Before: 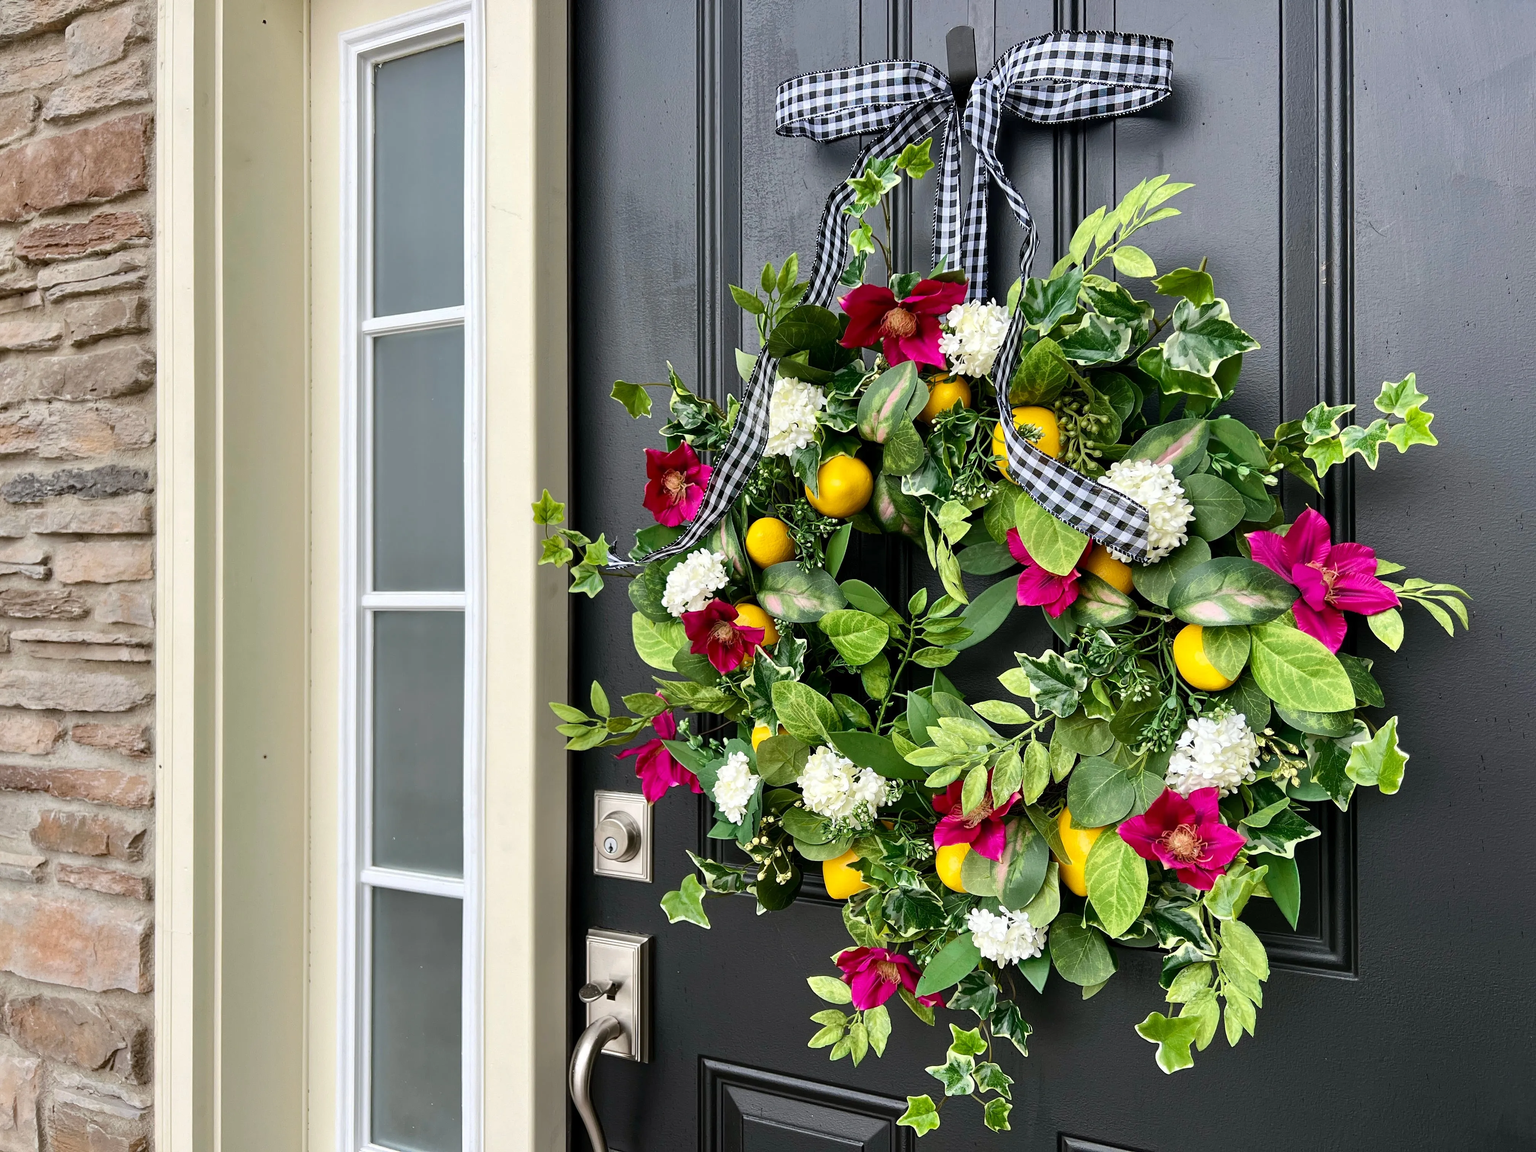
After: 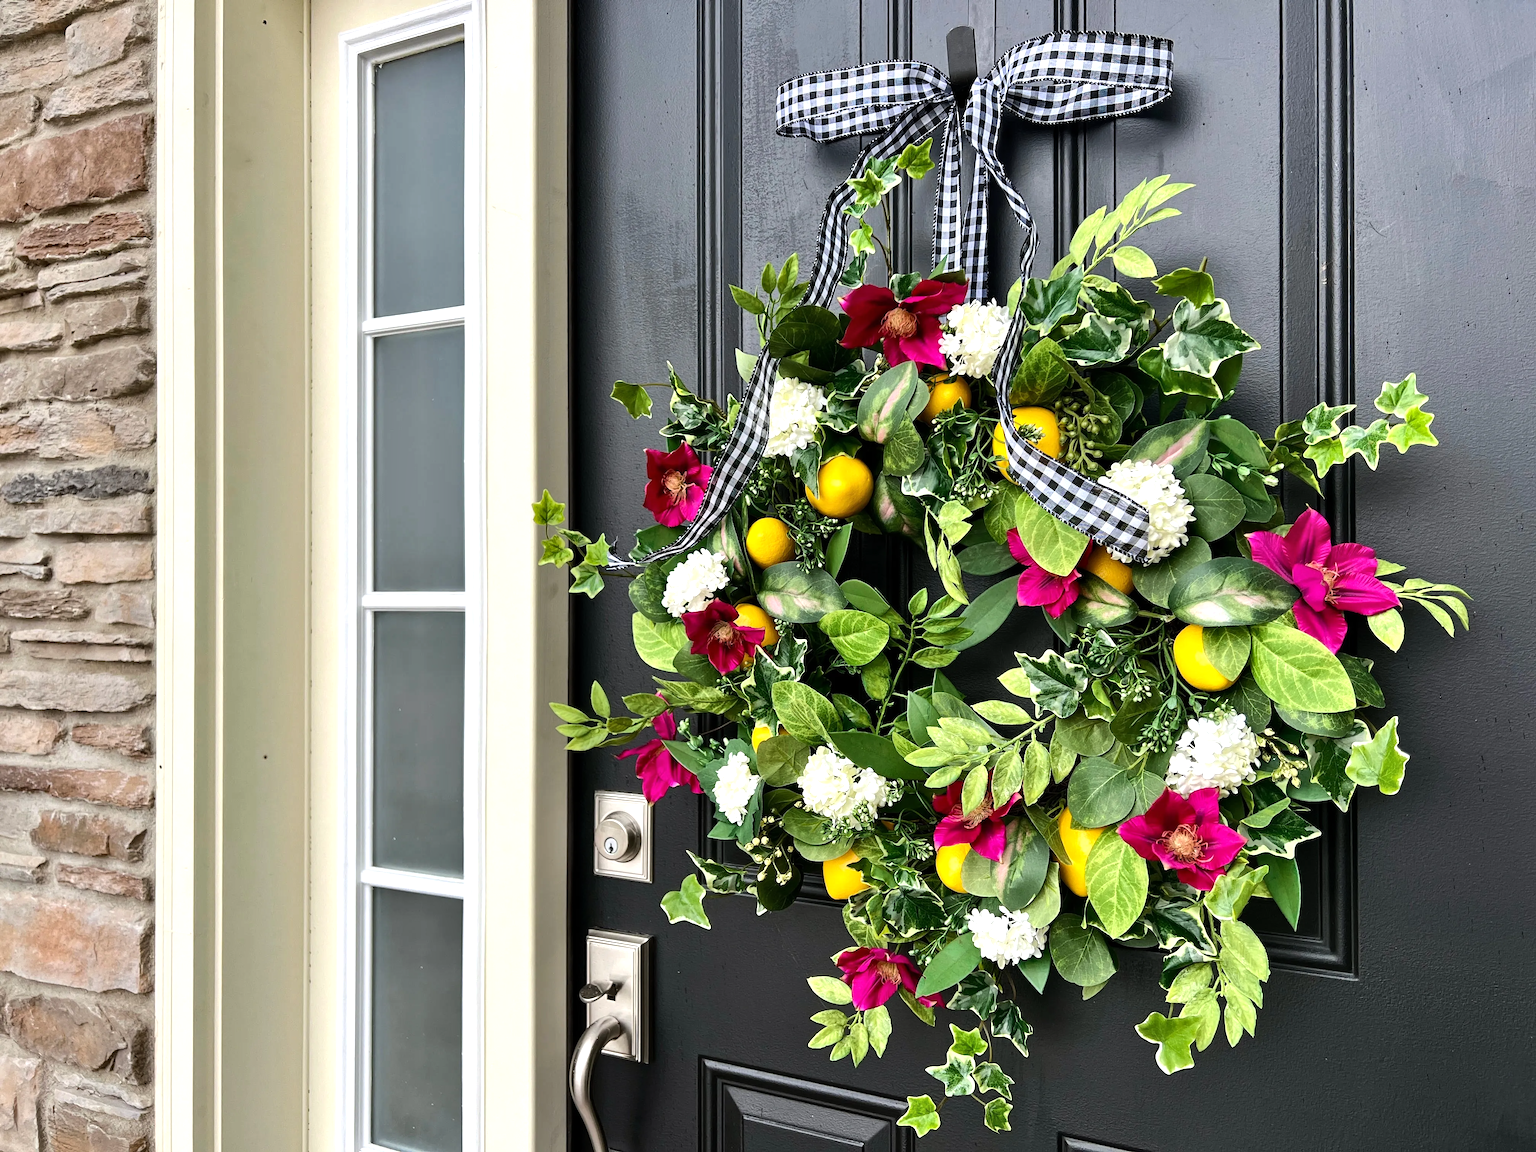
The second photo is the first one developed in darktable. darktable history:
tone equalizer: -8 EV -0.417 EV, -7 EV -0.389 EV, -6 EV -0.333 EV, -5 EV -0.222 EV, -3 EV 0.222 EV, -2 EV 0.333 EV, -1 EV 0.389 EV, +0 EV 0.417 EV, edges refinement/feathering 500, mask exposure compensation -1.57 EV, preserve details no
shadows and highlights: shadows 35, highlights -35, soften with gaussian
